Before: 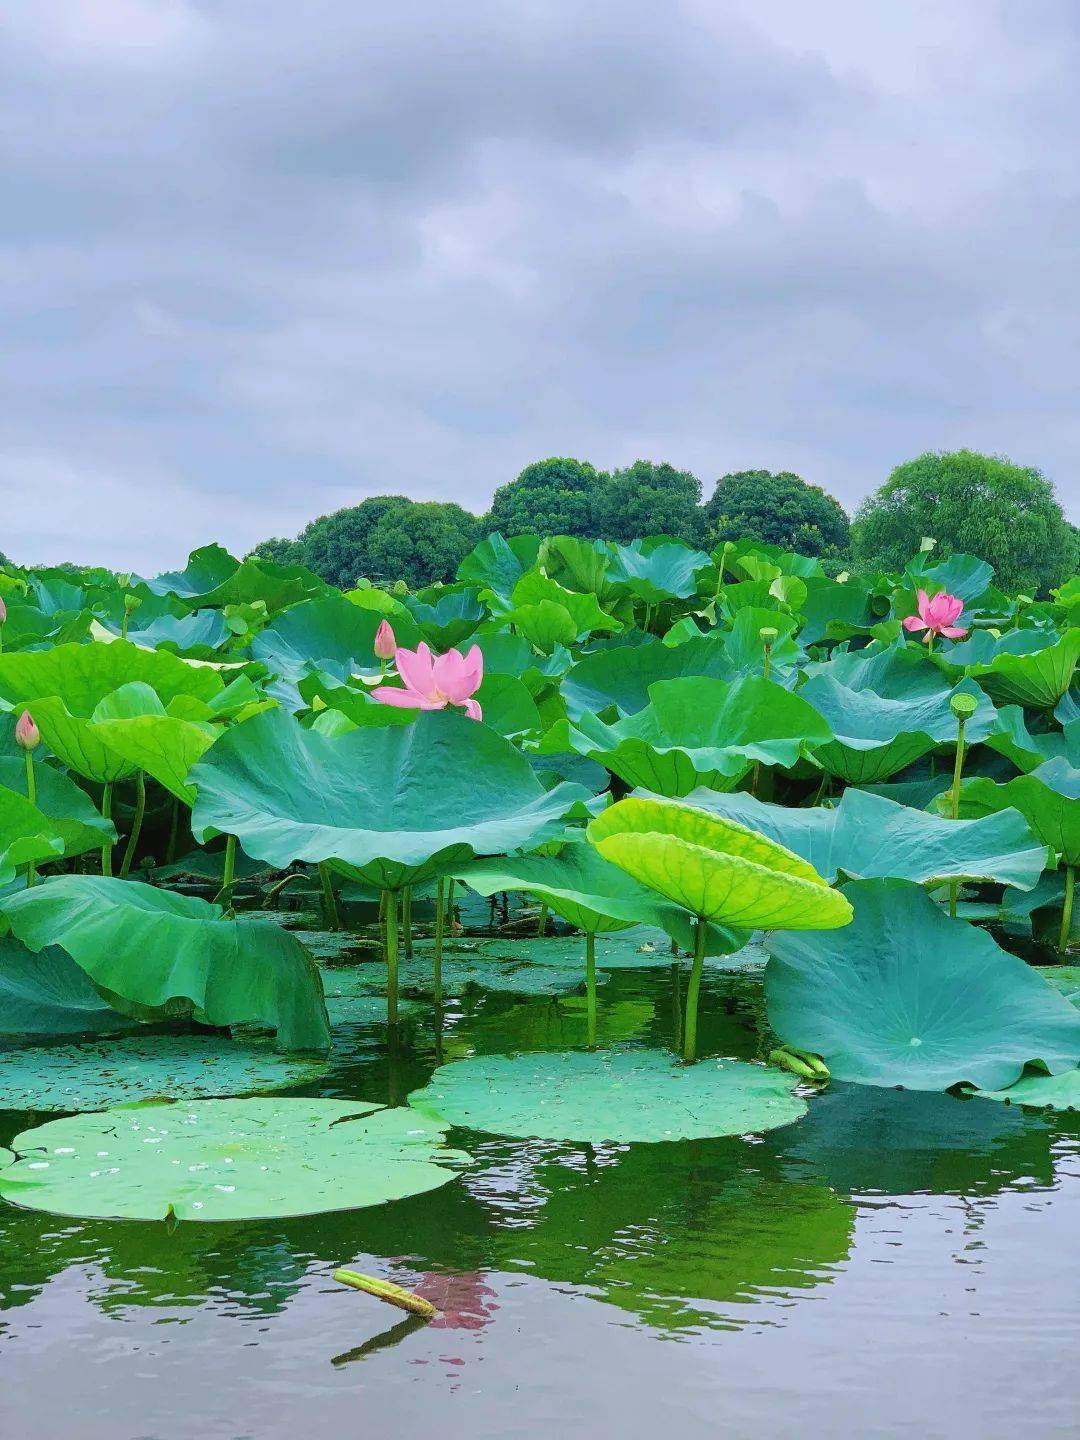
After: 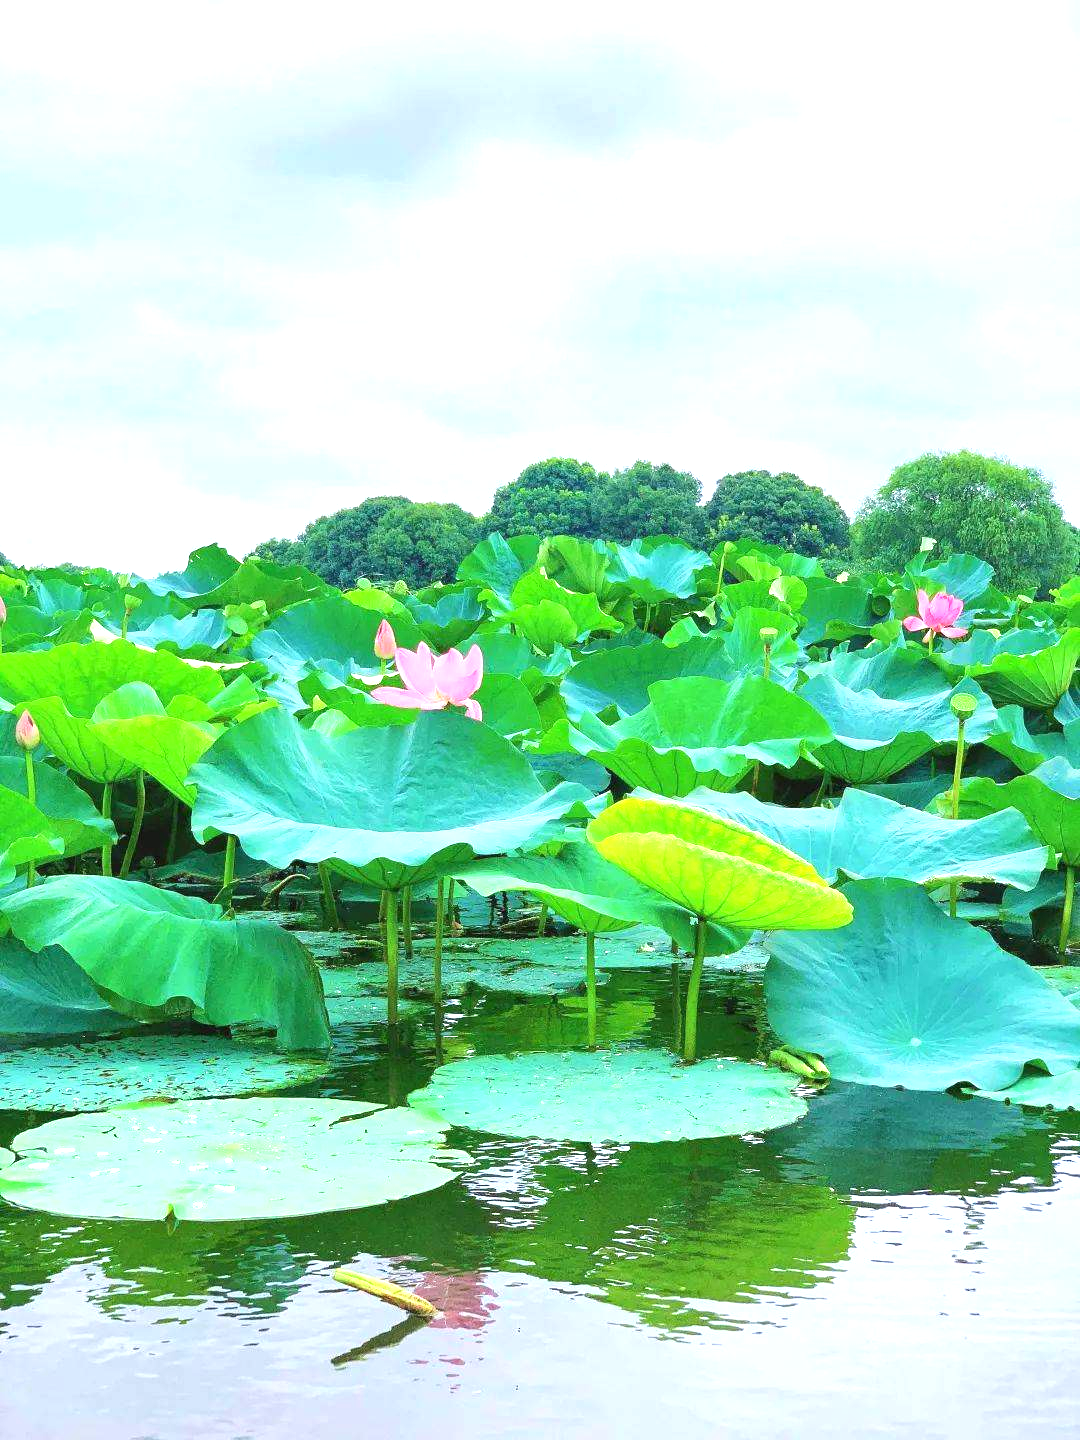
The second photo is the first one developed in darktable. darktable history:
tone equalizer: on, module defaults
exposure: black level correction 0, exposure 1.123 EV, compensate highlight preservation false
